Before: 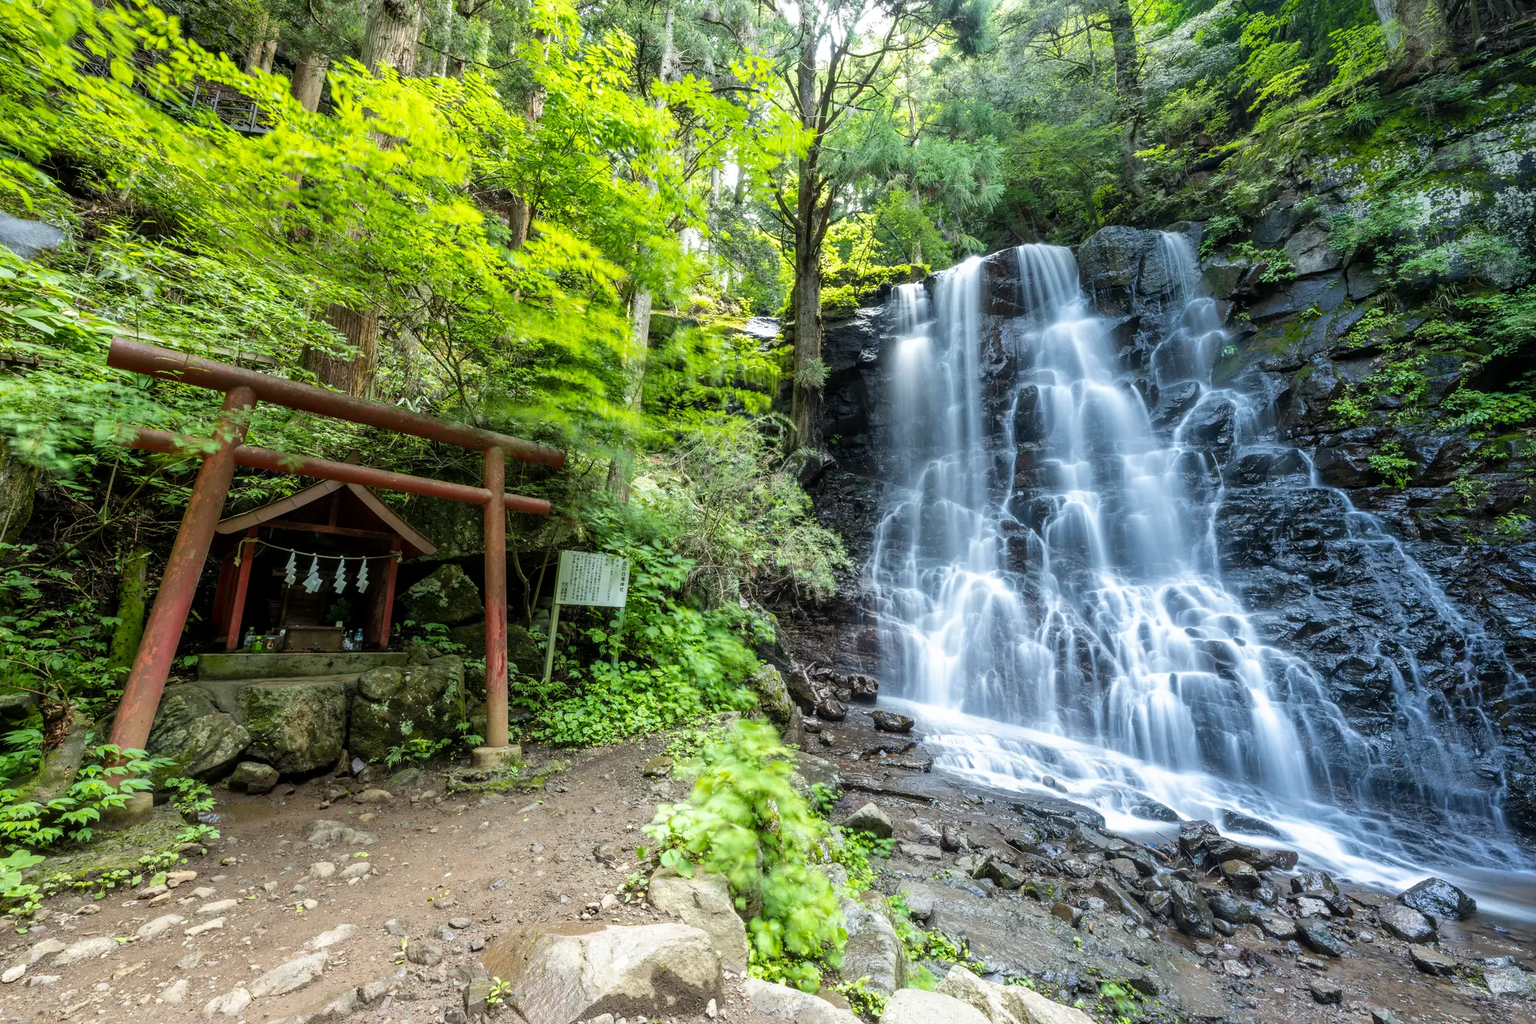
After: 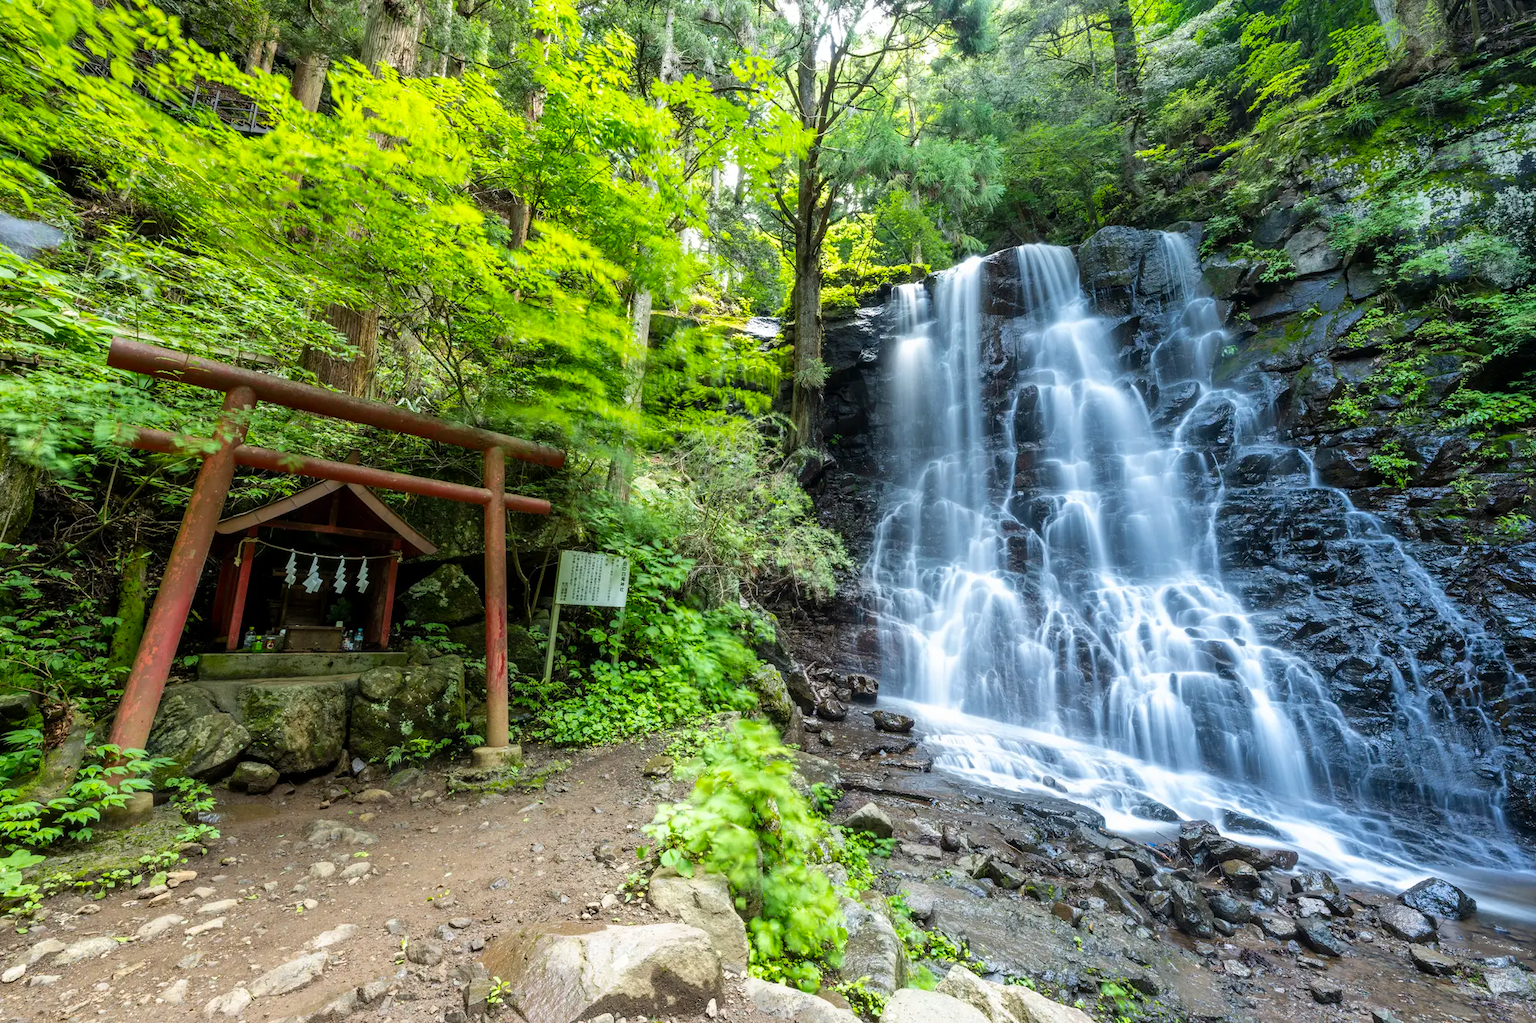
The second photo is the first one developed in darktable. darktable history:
contrast brightness saturation: contrast 0.035, saturation 0.15
shadows and highlights: radius 263.21, soften with gaussian
